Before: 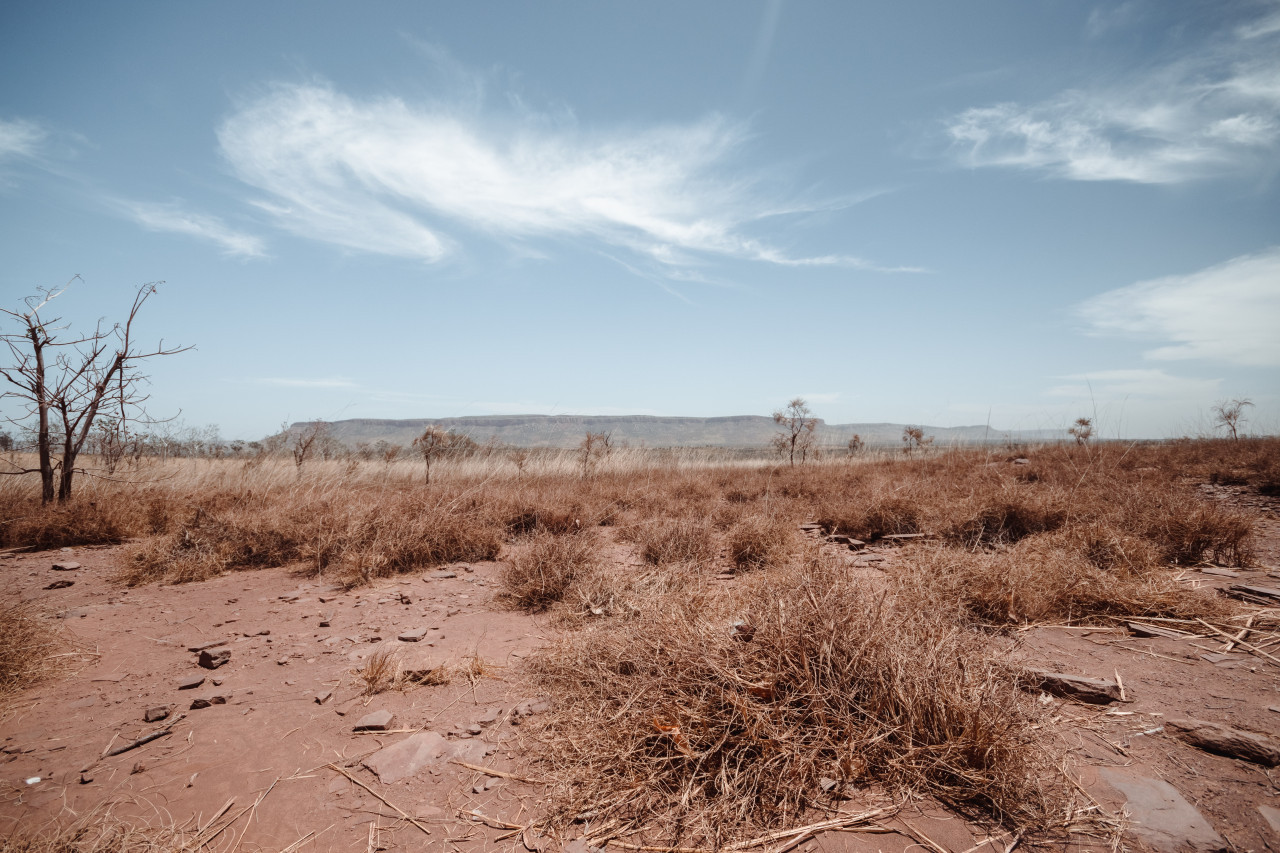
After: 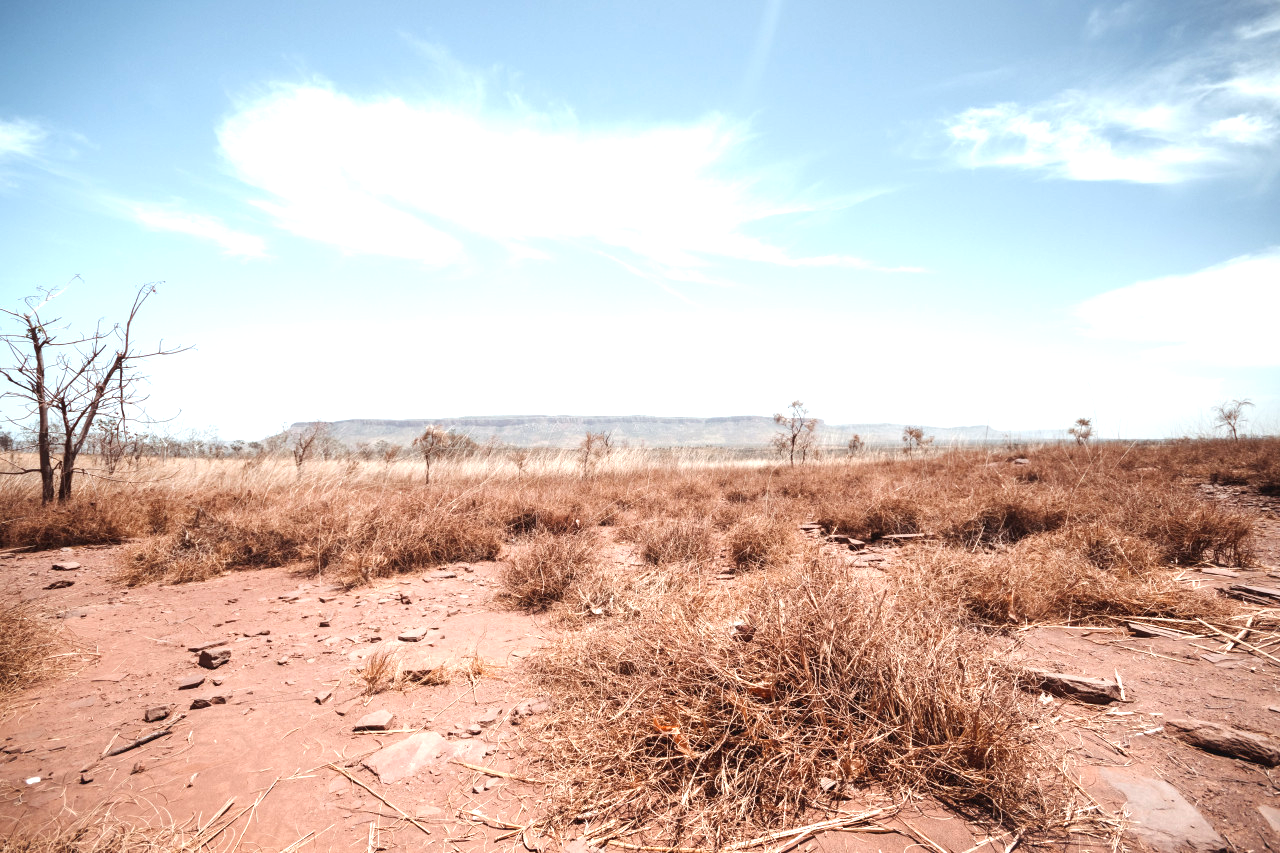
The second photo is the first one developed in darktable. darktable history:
exposure: exposure 1.089 EV, compensate exposure bias true, compensate highlight preservation false
